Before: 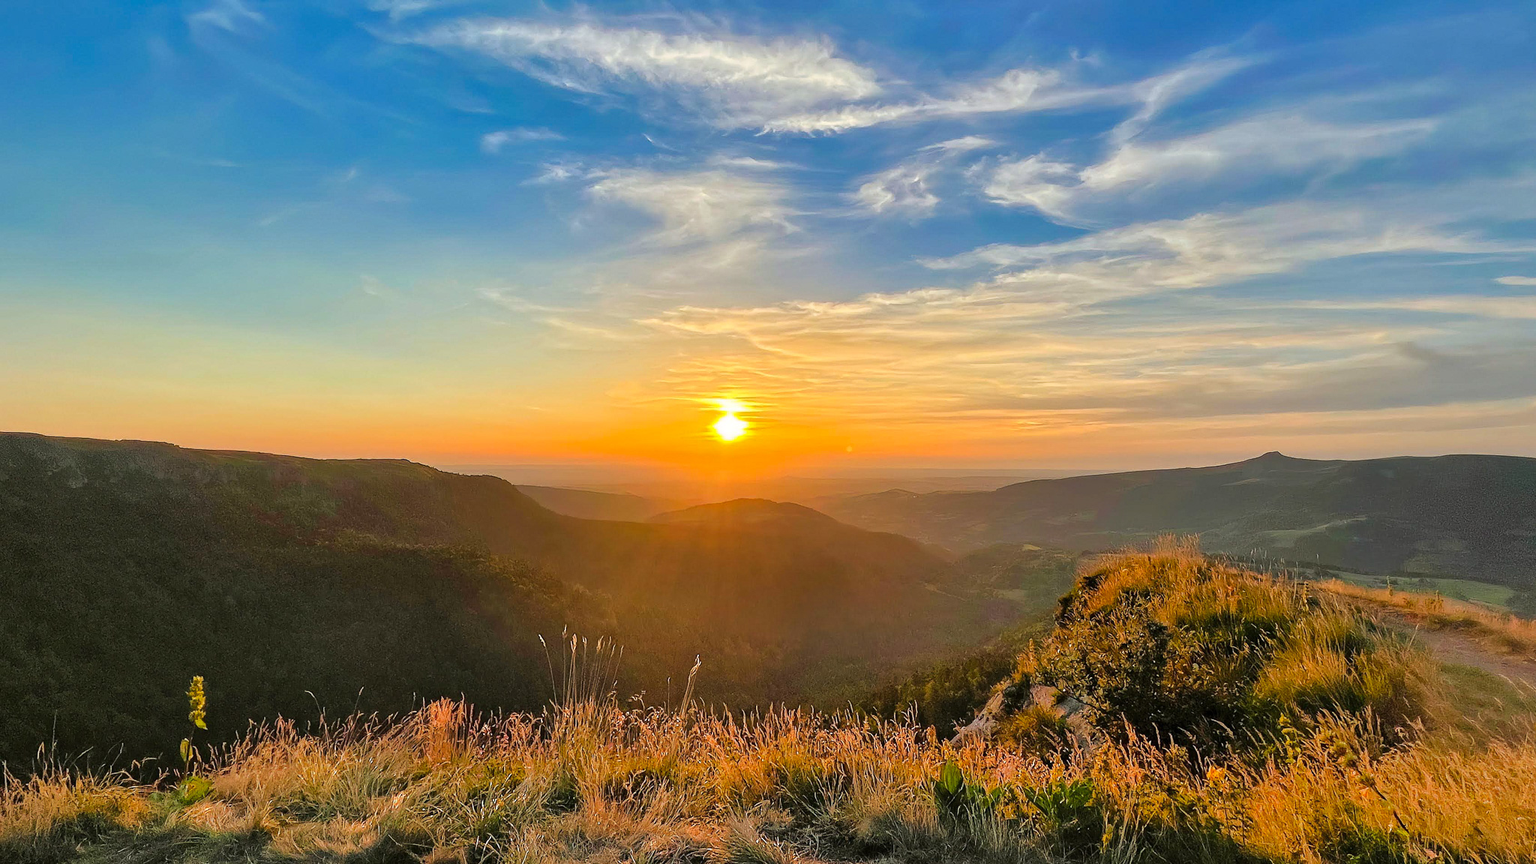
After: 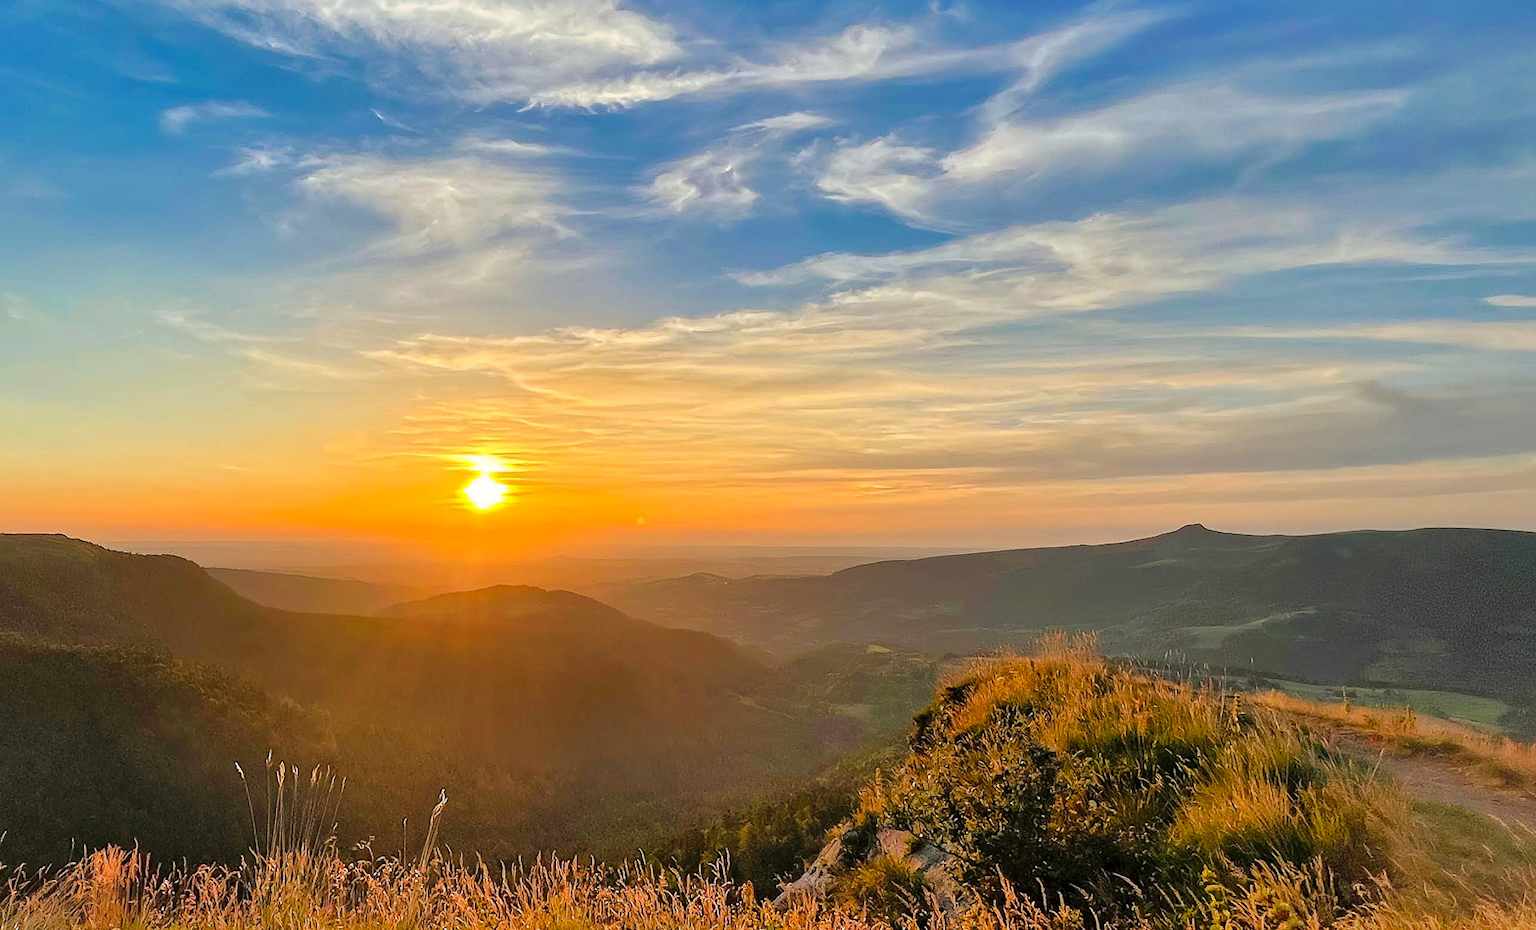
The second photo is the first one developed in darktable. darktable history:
crop: left 23.388%, top 5.851%, bottom 11.613%
